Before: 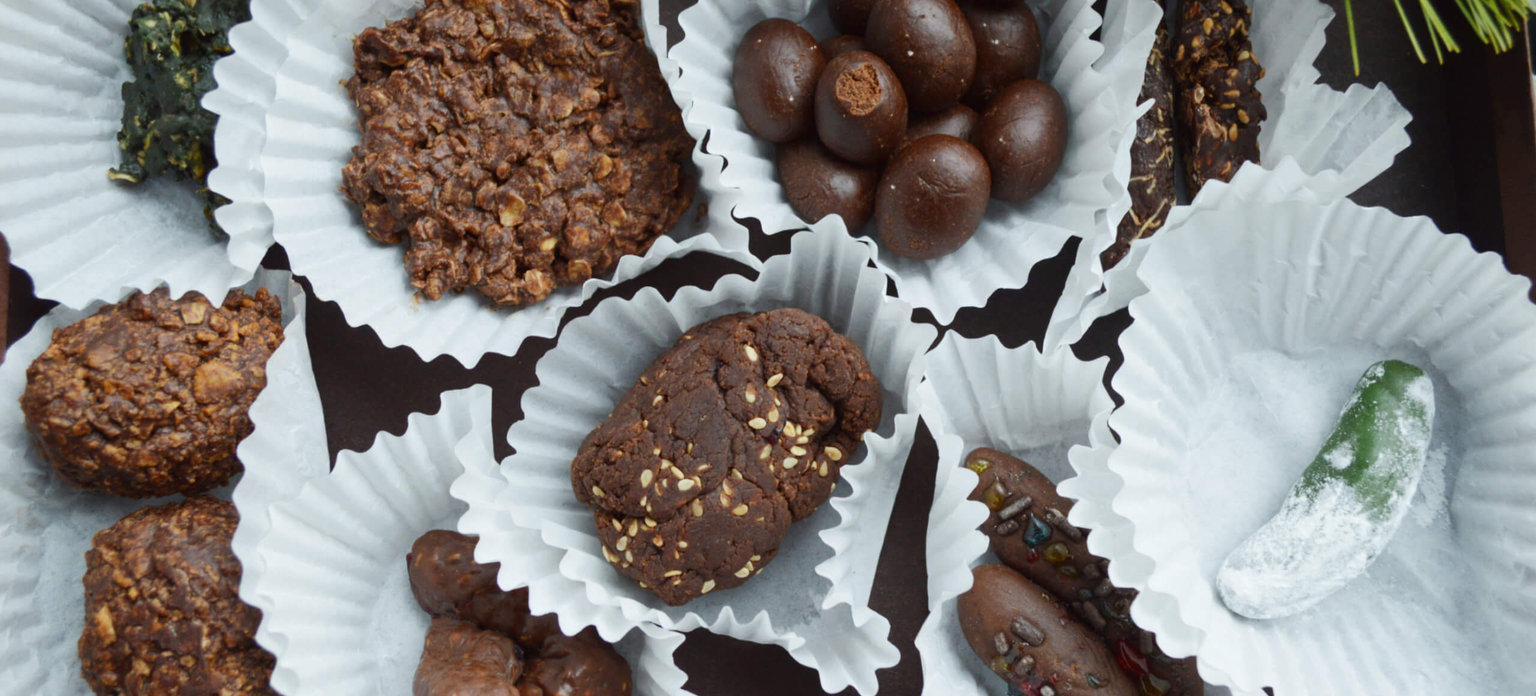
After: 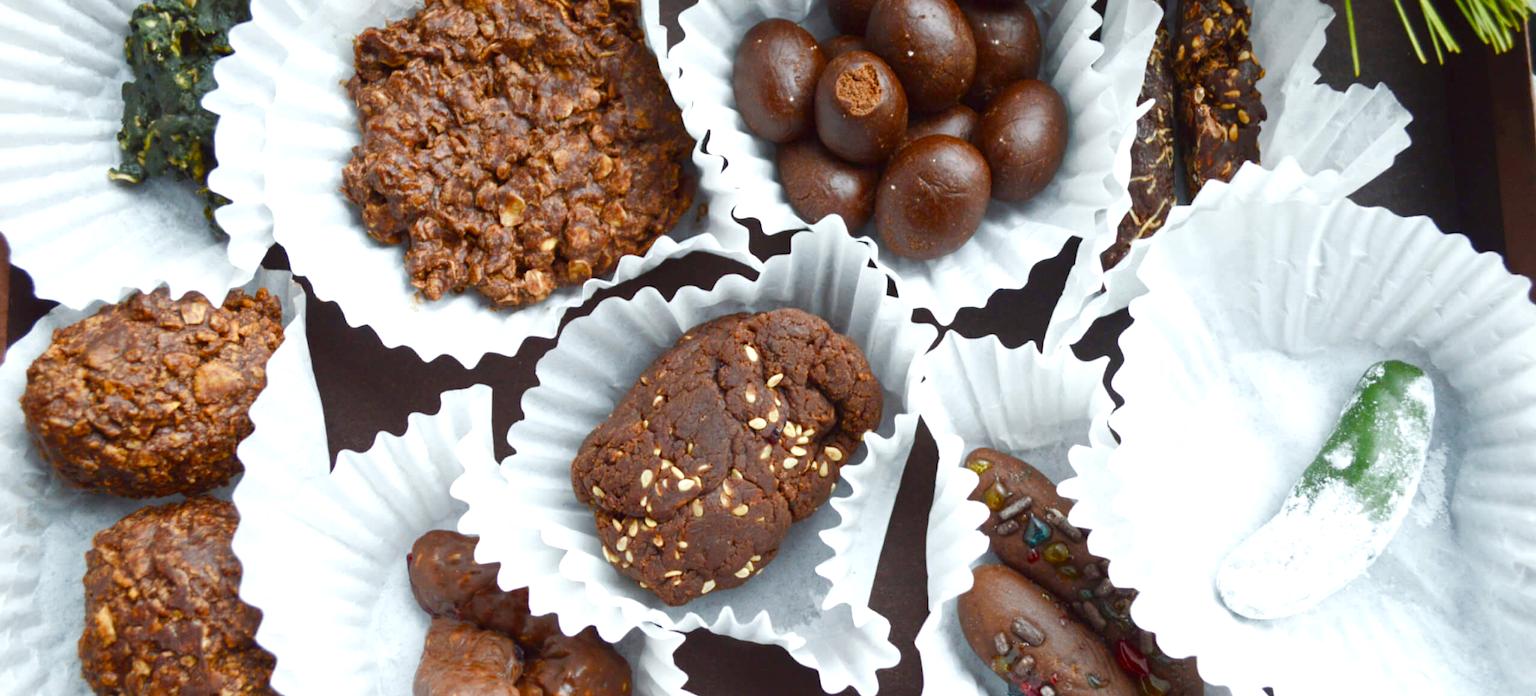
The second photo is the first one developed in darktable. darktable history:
color balance rgb: perceptual saturation grading › global saturation 20%, perceptual saturation grading › highlights -50%, perceptual saturation grading › shadows 30%, perceptual brilliance grading › global brilliance 10%, perceptual brilliance grading › shadows 15%
exposure: exposure 0.2 EV, compensate highlight preservation false
